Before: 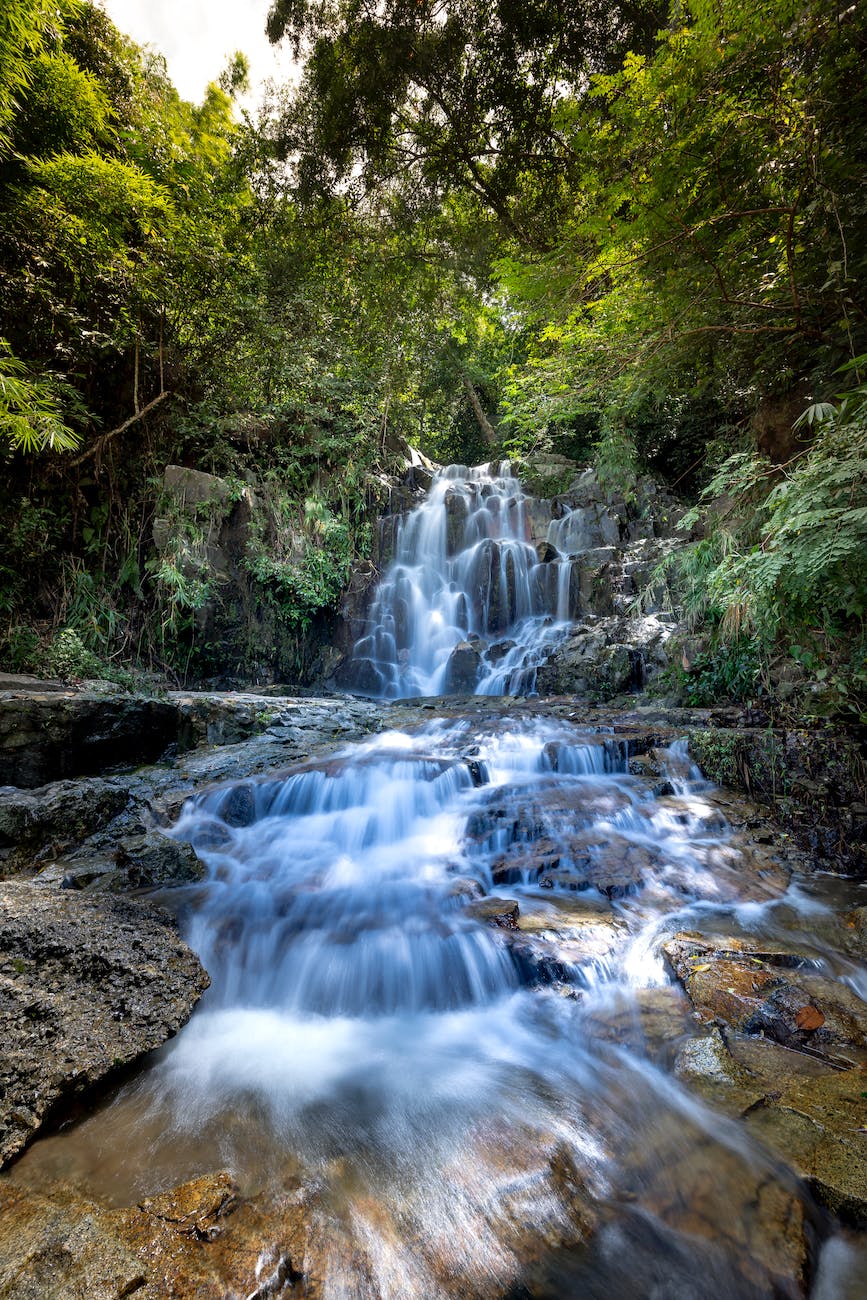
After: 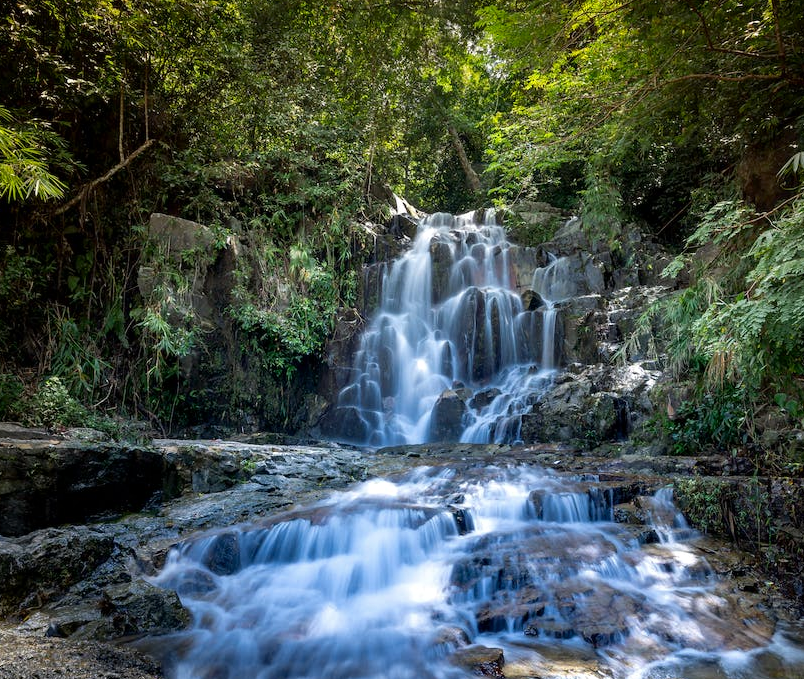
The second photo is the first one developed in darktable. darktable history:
crop: left 1.8%, top 19.434%, right 5.455%, bottom 28.296%
contrast brightness saturation: contrast 0.034, brightness -0.036
